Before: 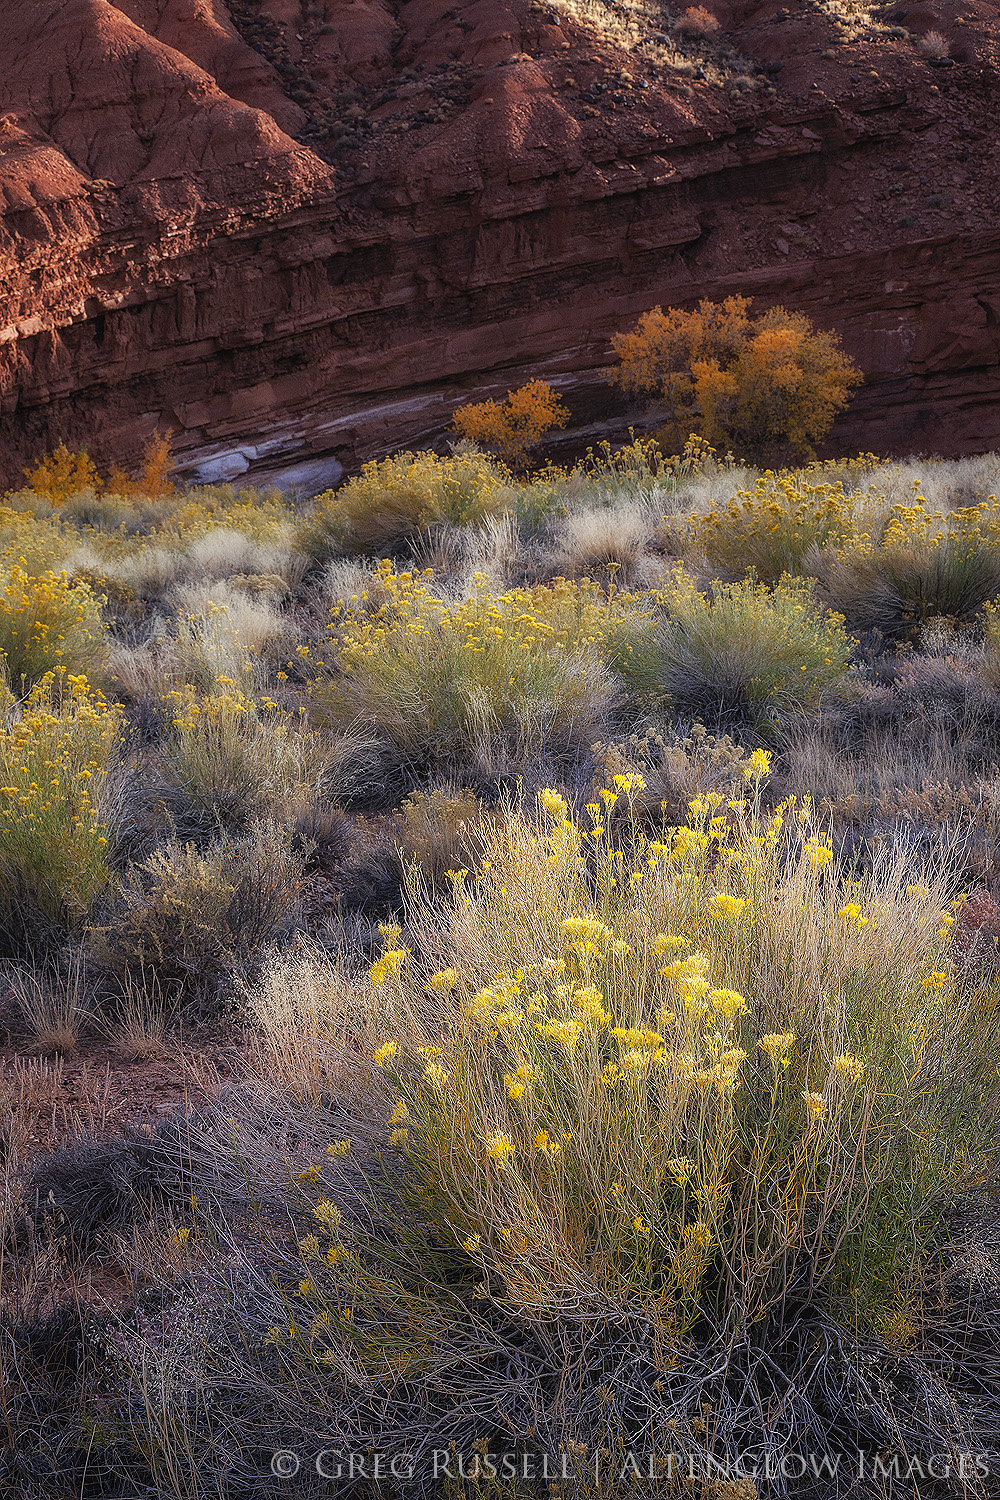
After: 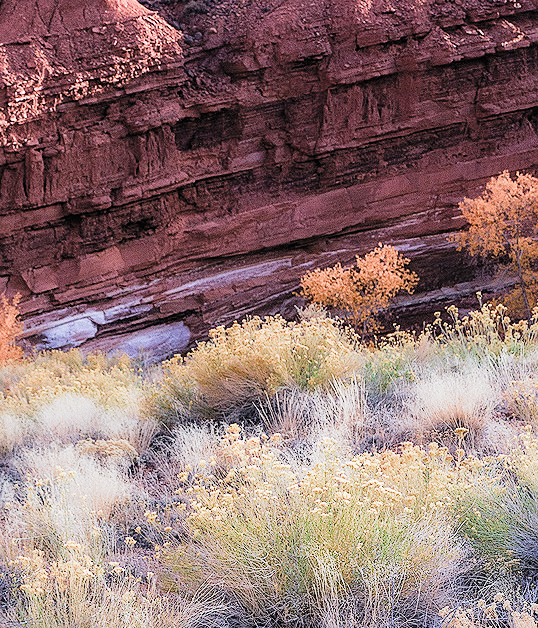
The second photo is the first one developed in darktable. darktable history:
filmic rgb: black relative exposure -7.65 EV, white relative exposure 4.56 EV, threshold 3.04 EV, hardness 3.61, color science v5 (2021), contrast in shadows safe, contrast in highlights safe, enable highlight reconstruction true
exposure: black level correction 0, exposure 1.372 EV, compensate highlight preservation false
tone equalizer: -8 EV -0.386 EV, -7 EV -0.409 EV, -6 EV -0.331 EV, -5 EV -0.185 EV, -3 EV 0.203 EV, -2 EV 0.316 EV, -1 EV 0.408 EV, +0 EV 0.4 EV
crop: left 15.281%, top 9.036%, right 30.861%, bottom 49.066%
color calibration: illuminant as shot in camera, x 0.358, y 0.373, temperature 4628.91 K
sharpen: radius 1.311, amount 0.296, threshold 0.188
